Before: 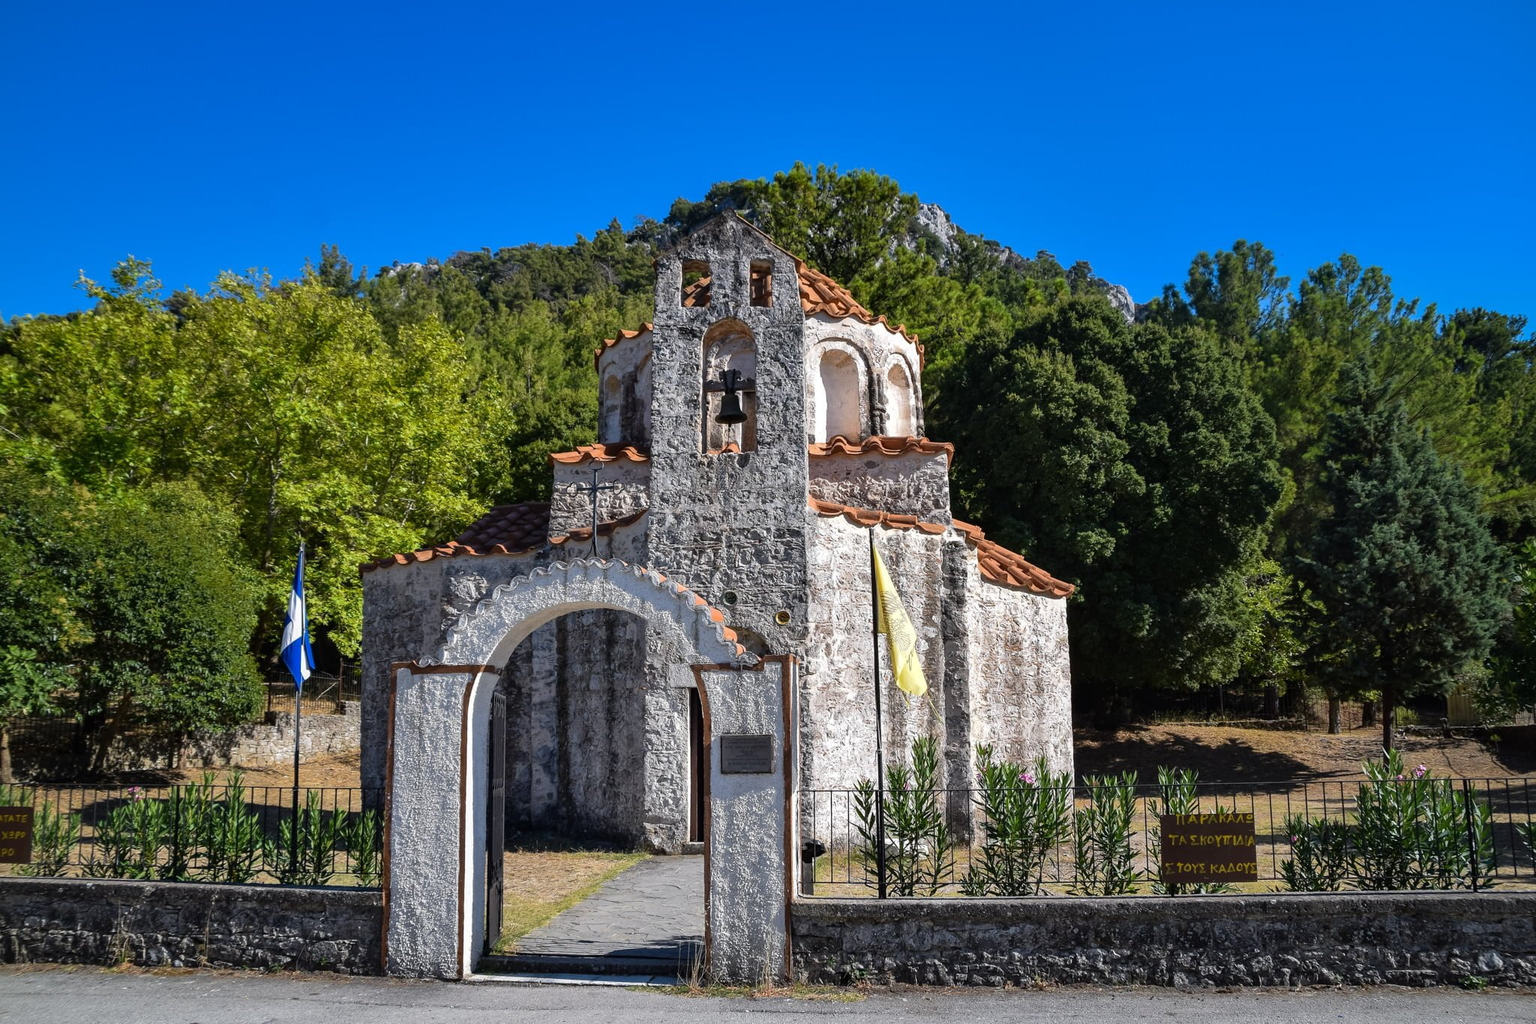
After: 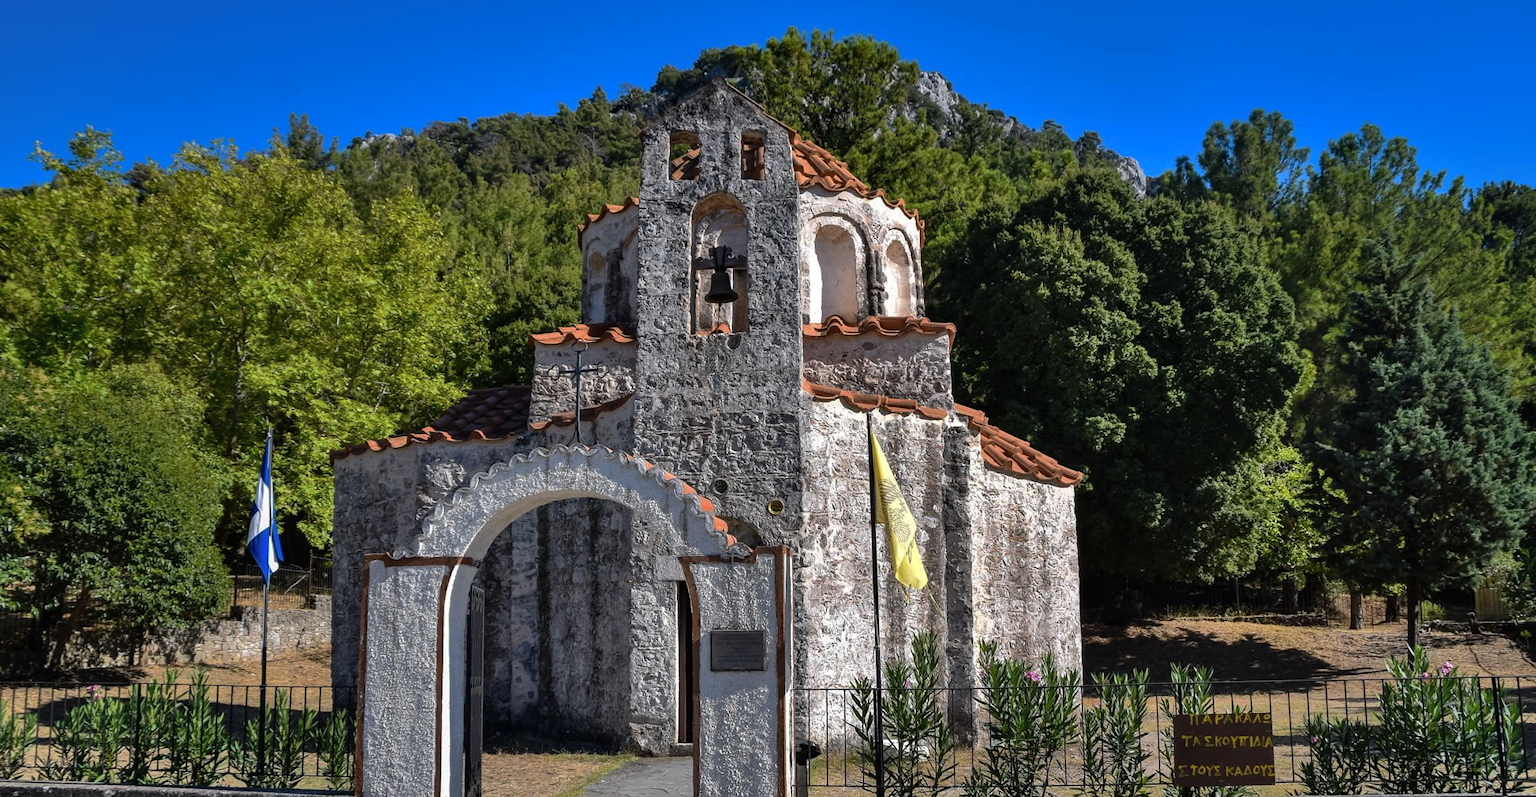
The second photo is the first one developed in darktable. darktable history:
base curve: curves: ch0 [(0, 0) (0.595, 0.418) (1, 1)], preserve colors none
crop and rotate: left 2.991%, top 13.302%, right 1.981%, bottom 12.636%
shadows and highlights: low approximation 0.01, soften with gaussian
